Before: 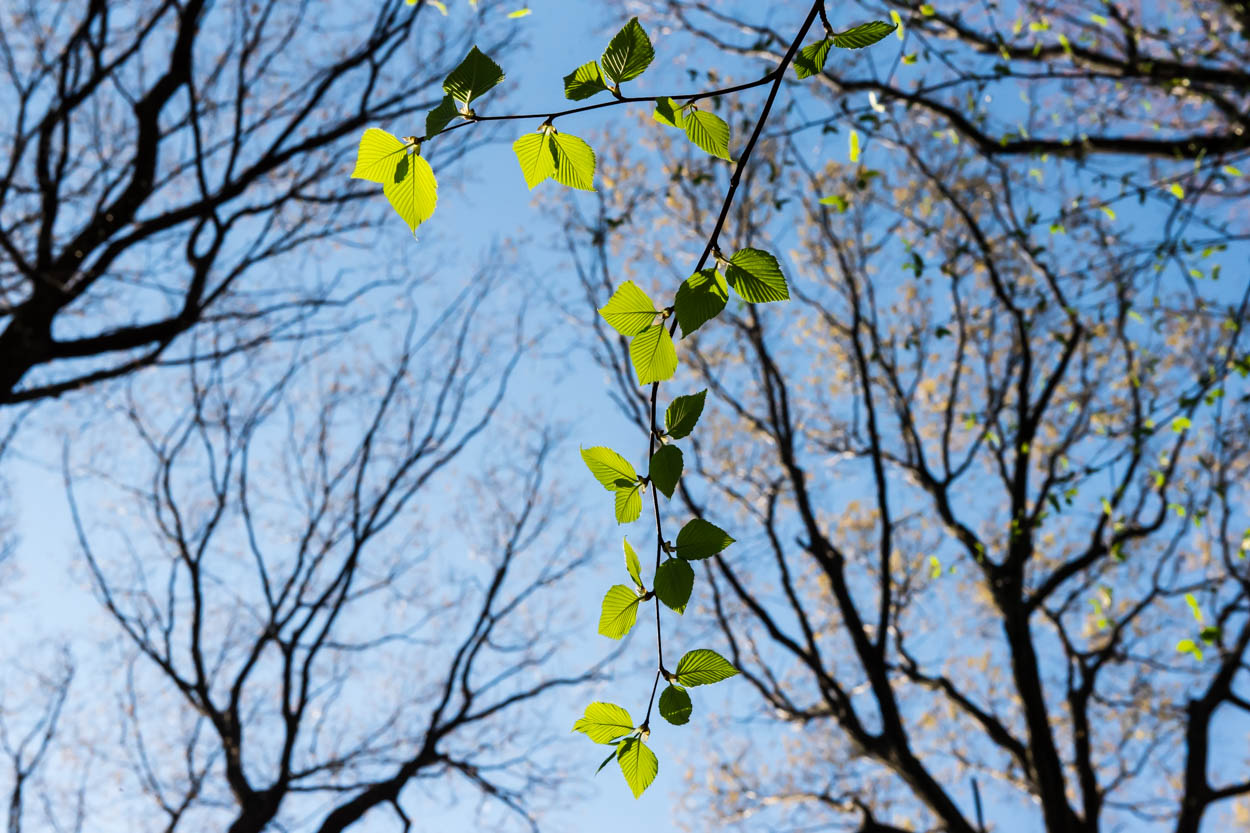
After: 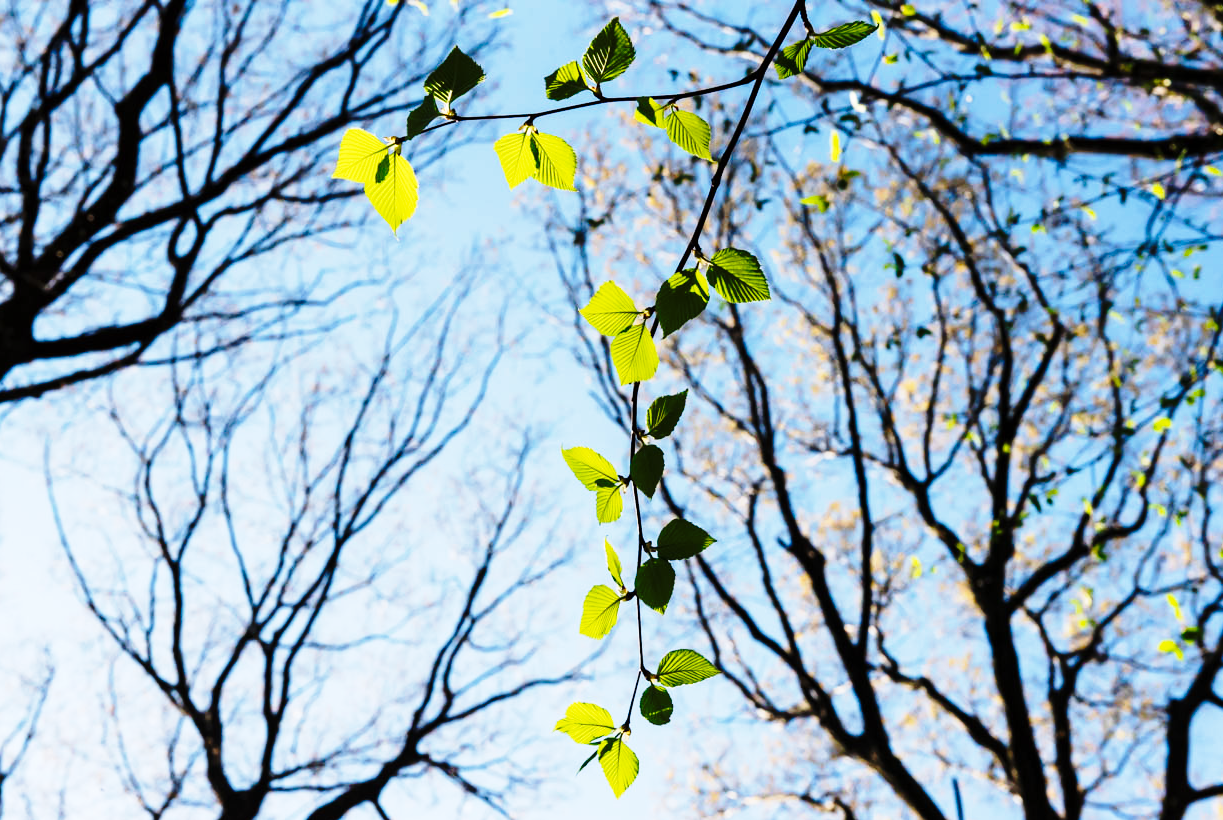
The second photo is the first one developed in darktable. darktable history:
base curve: curves: ch0 [(0, 0) (0.04, 0.03) (0.133, 0.232) (0.448, 0.748) (0.843, 0.968) (1, 1)], preserve colors none
crop and rotate: left 1.563%, right 0.566%, bottom 1.453%
